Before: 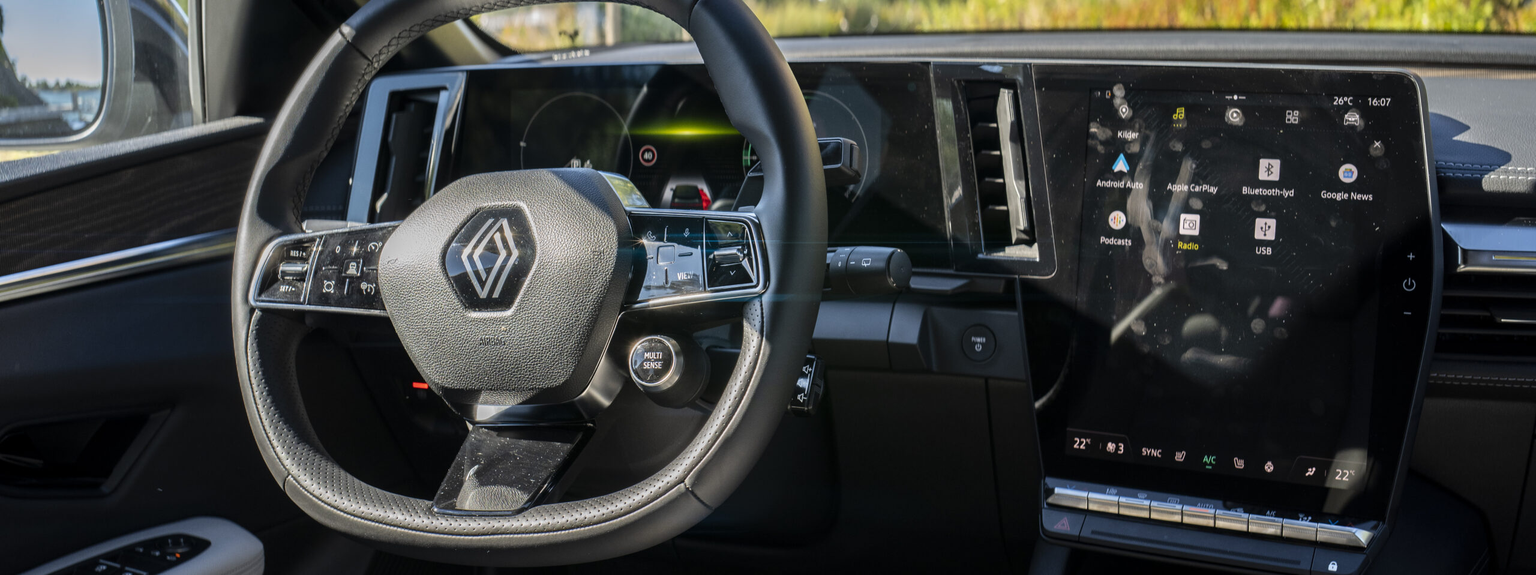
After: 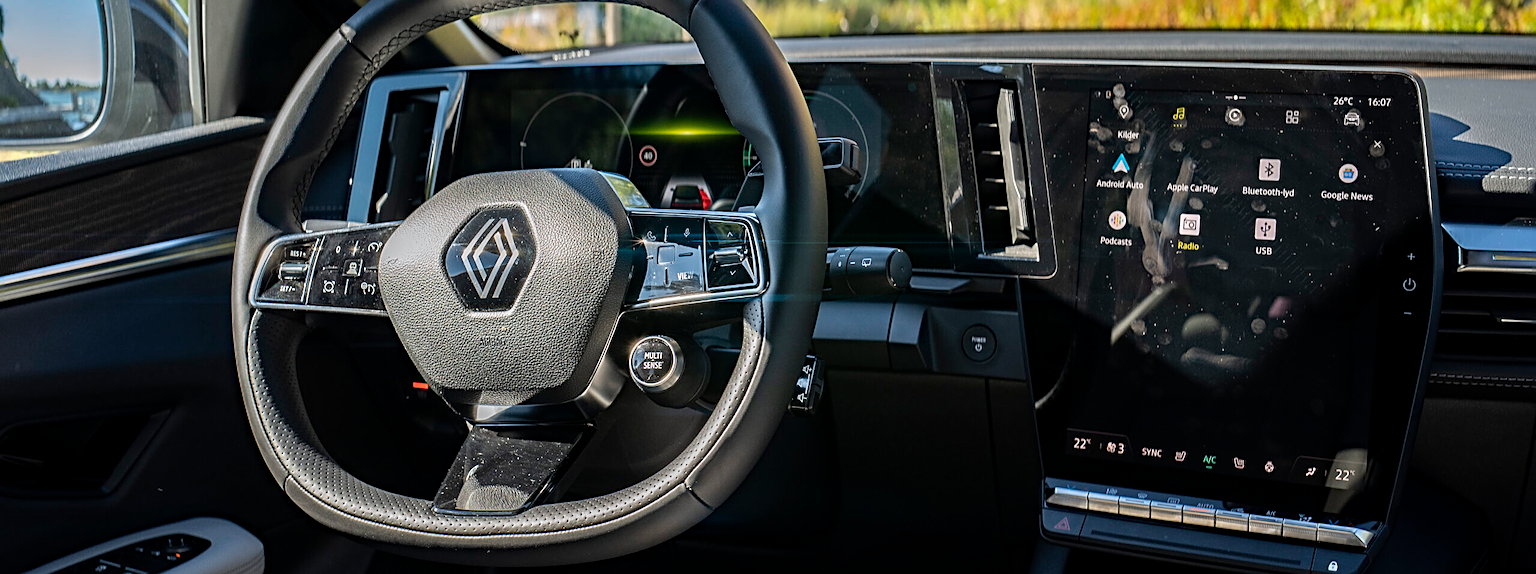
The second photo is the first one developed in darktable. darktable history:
haze removal: compatibility mode true, adaptive false
sharpen: radius 2.535, amount 0.616
shadows and highlights: radius 329.55, shadows 53.9, highlights -99.36, compress 94.24%, soften with gaussian
